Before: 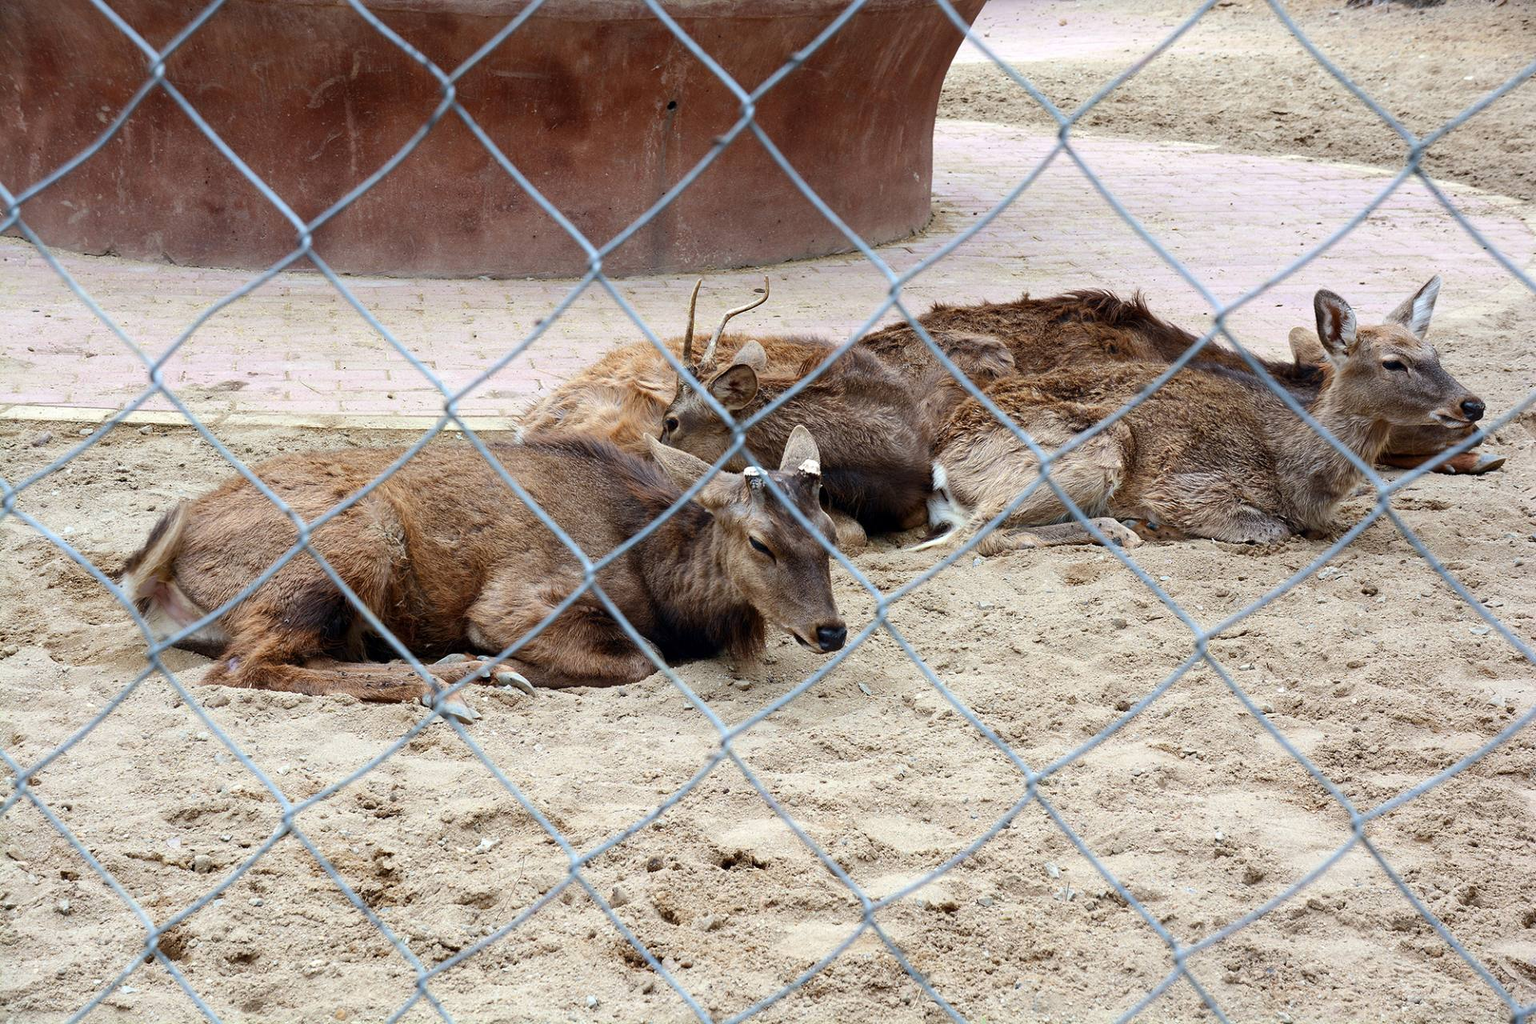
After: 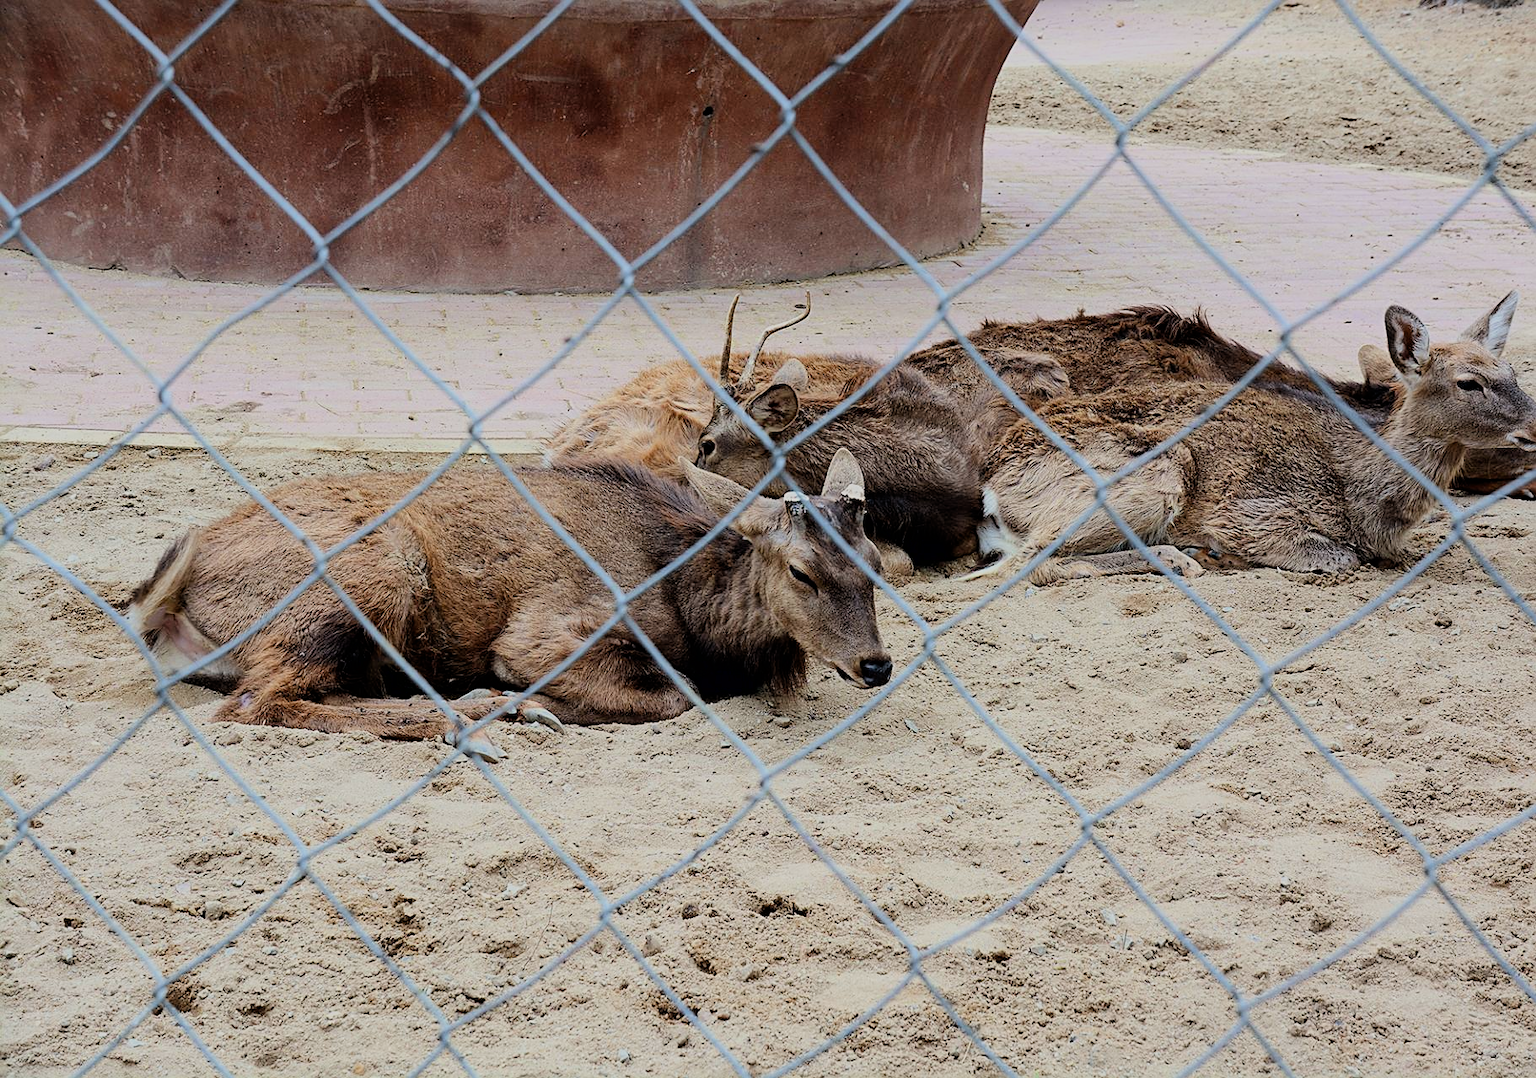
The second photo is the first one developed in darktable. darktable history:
filmic rgb: black relative exposure -6.97 EV, white relative exposure 5.62 EV, hardness 2.86, color science v6 (2022)
crop and rotate: left 0%, right 5.092%
sharpen: on, module defaults
